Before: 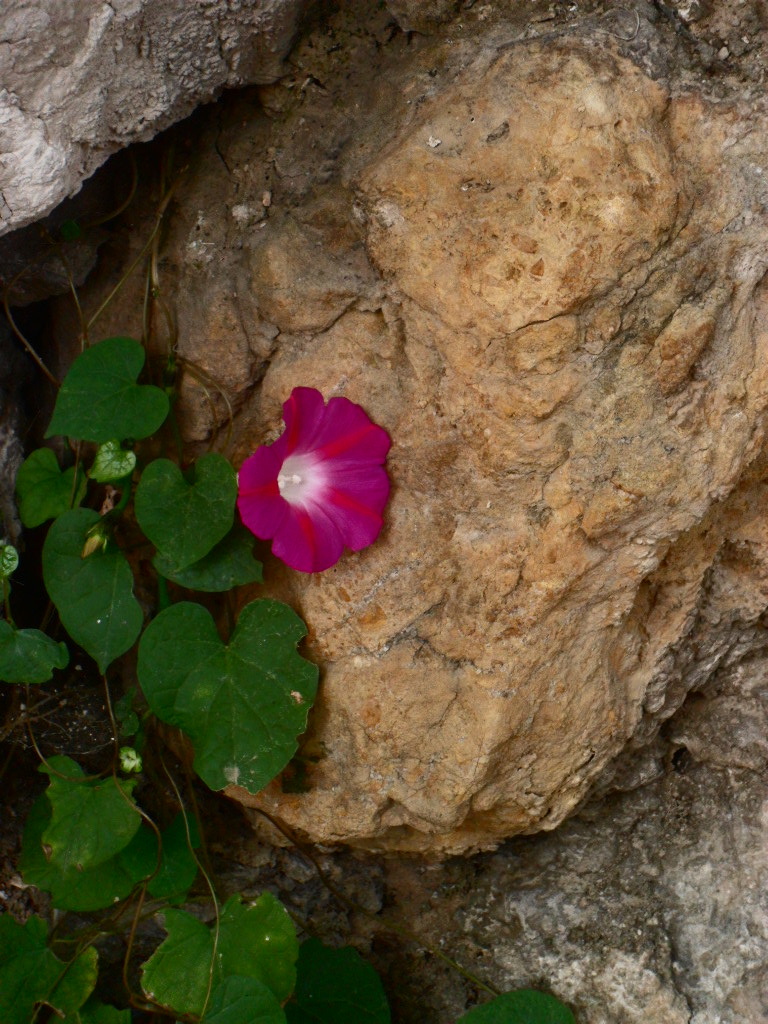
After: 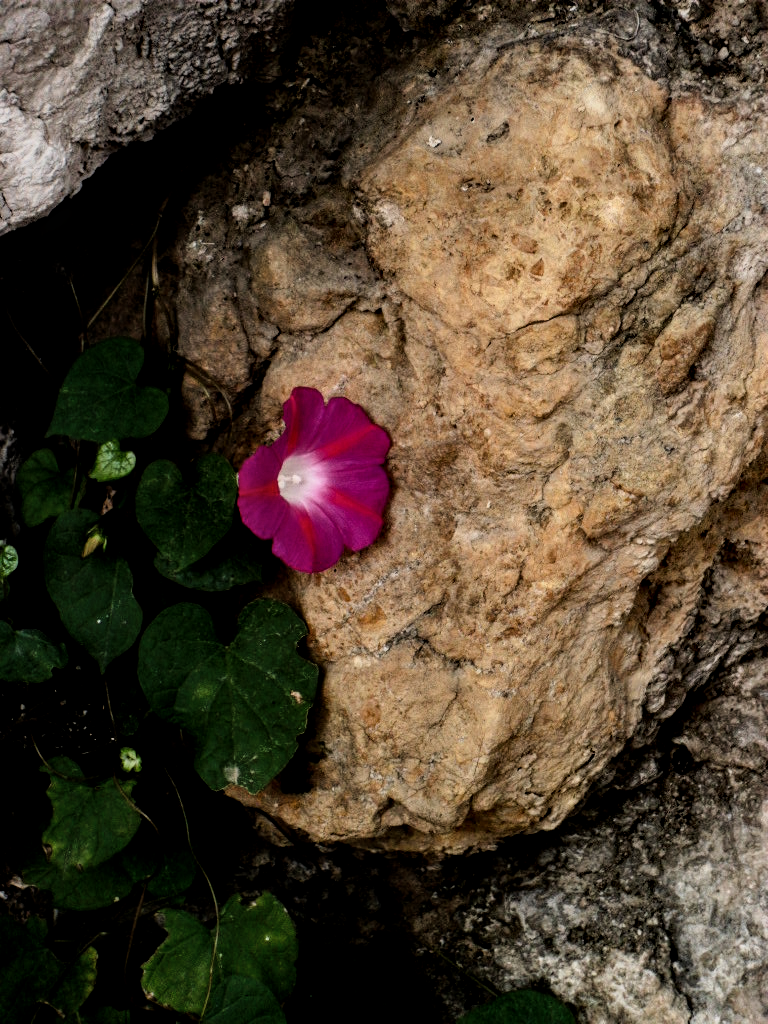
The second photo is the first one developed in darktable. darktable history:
local contrast: on, module defaults
filmic rgb: black relative exposure -4.04 EV, white relative exposure 2.98 EV, threshold 5.95 EV, hardness 3.02, contrast 1.491, enable highlight reconstruction true
